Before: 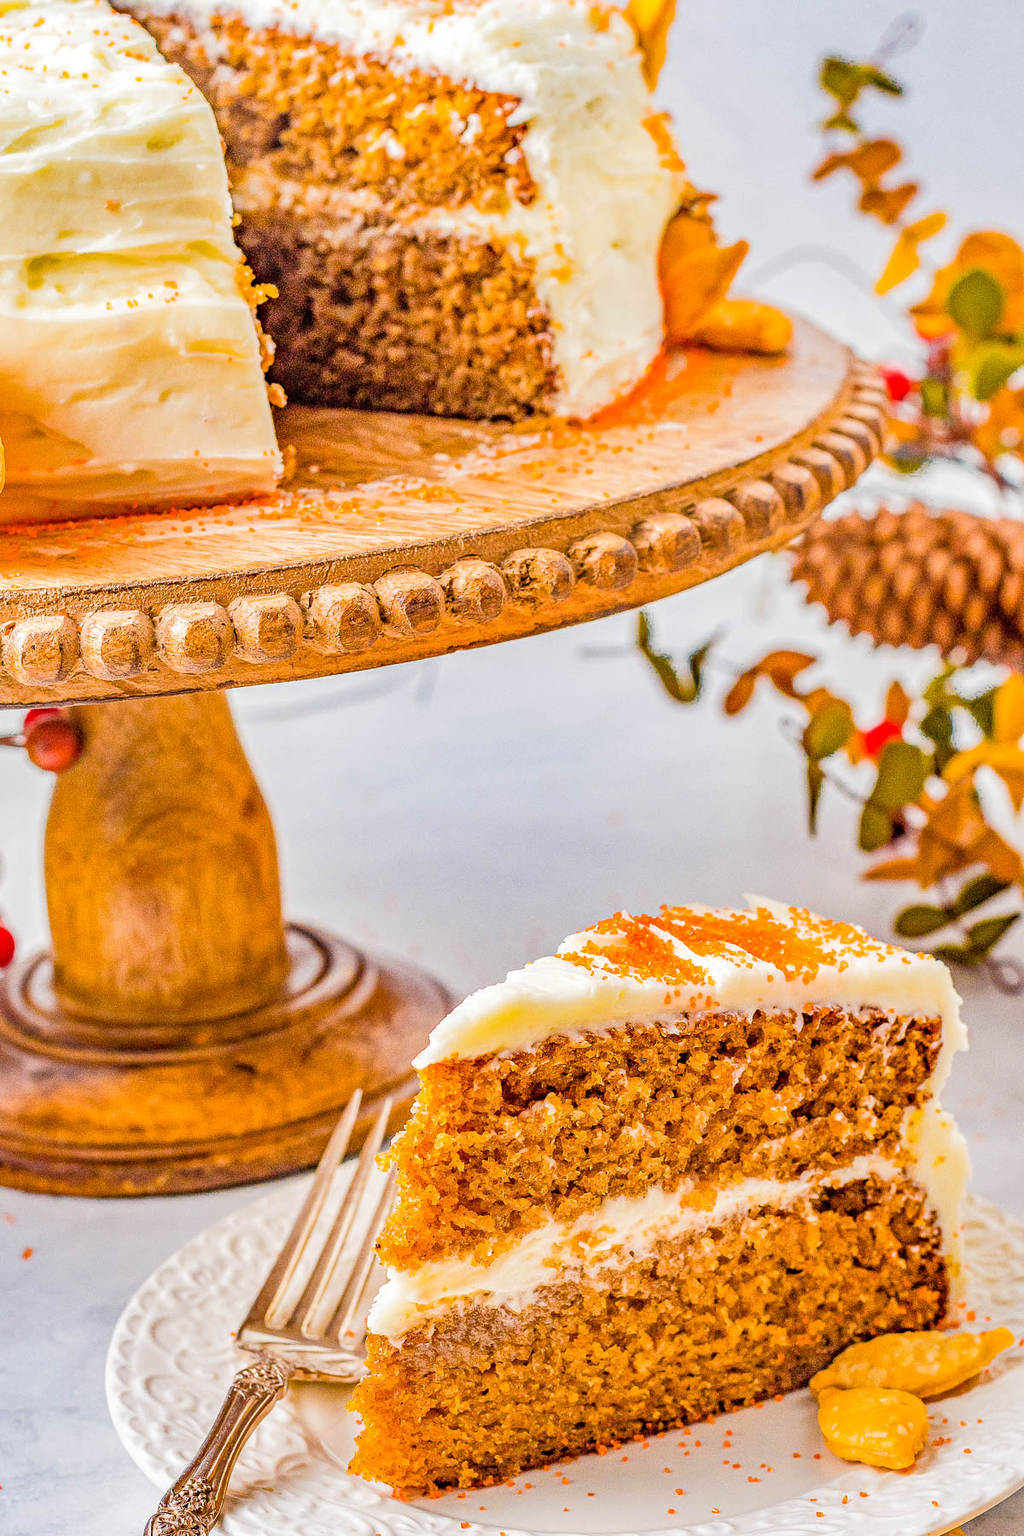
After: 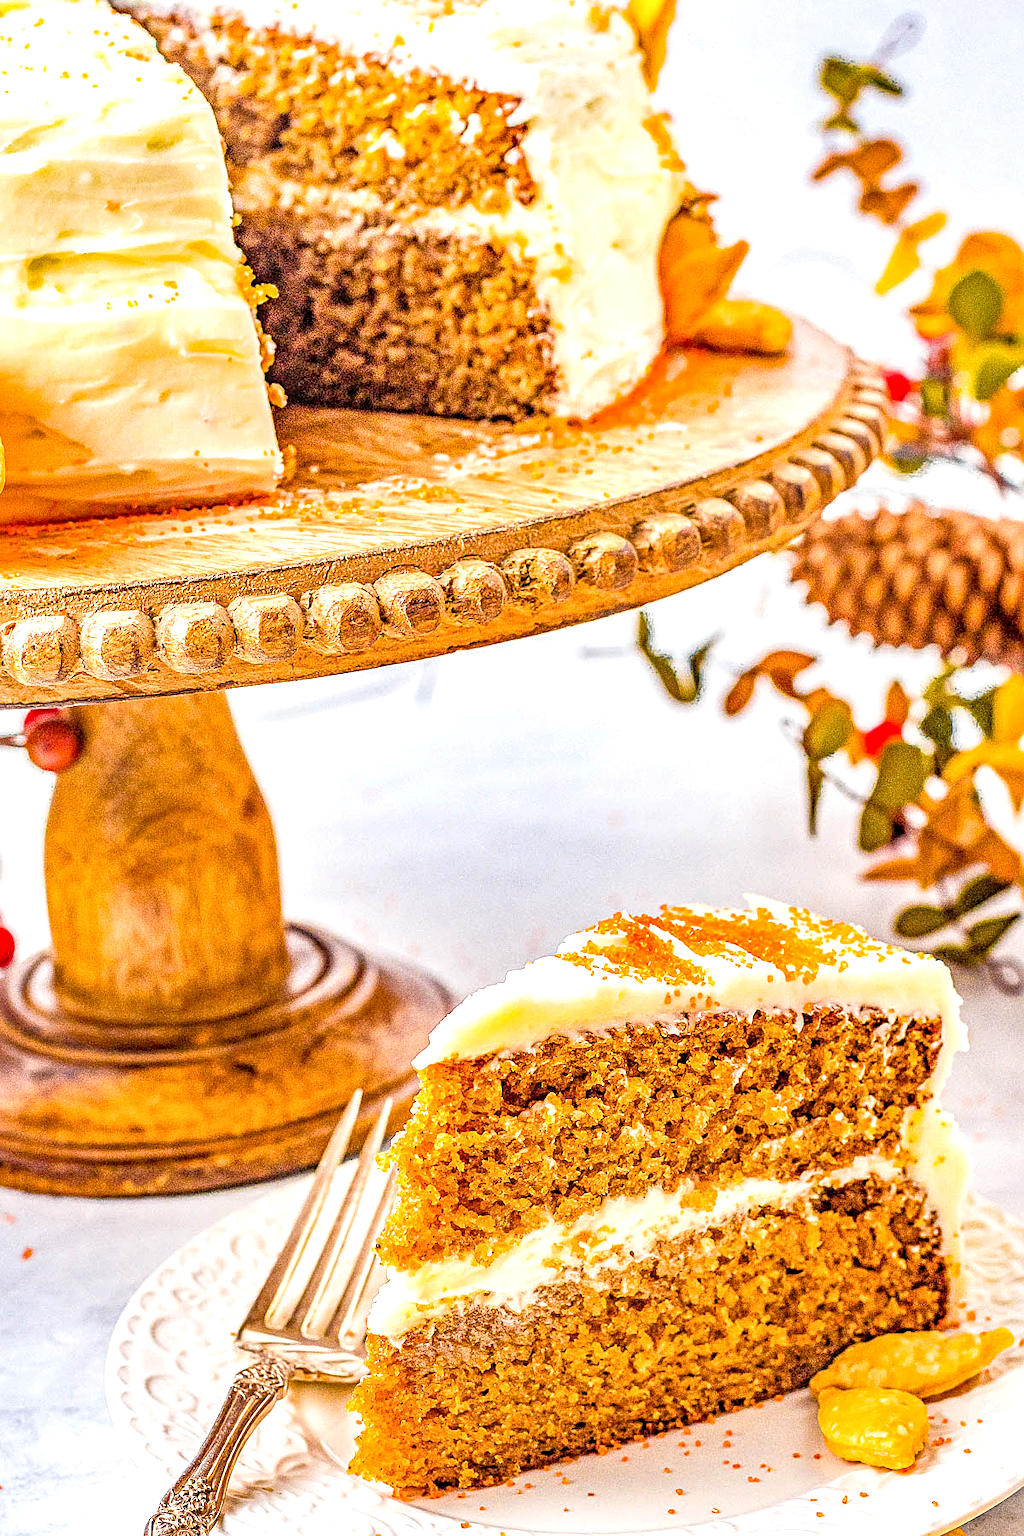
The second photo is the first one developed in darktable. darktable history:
sharpen: on, module defaults
exposure: exposure 0.511 EV, compensate exposure bias true, compensate highlight preservation false
local contrast: detail 130%
